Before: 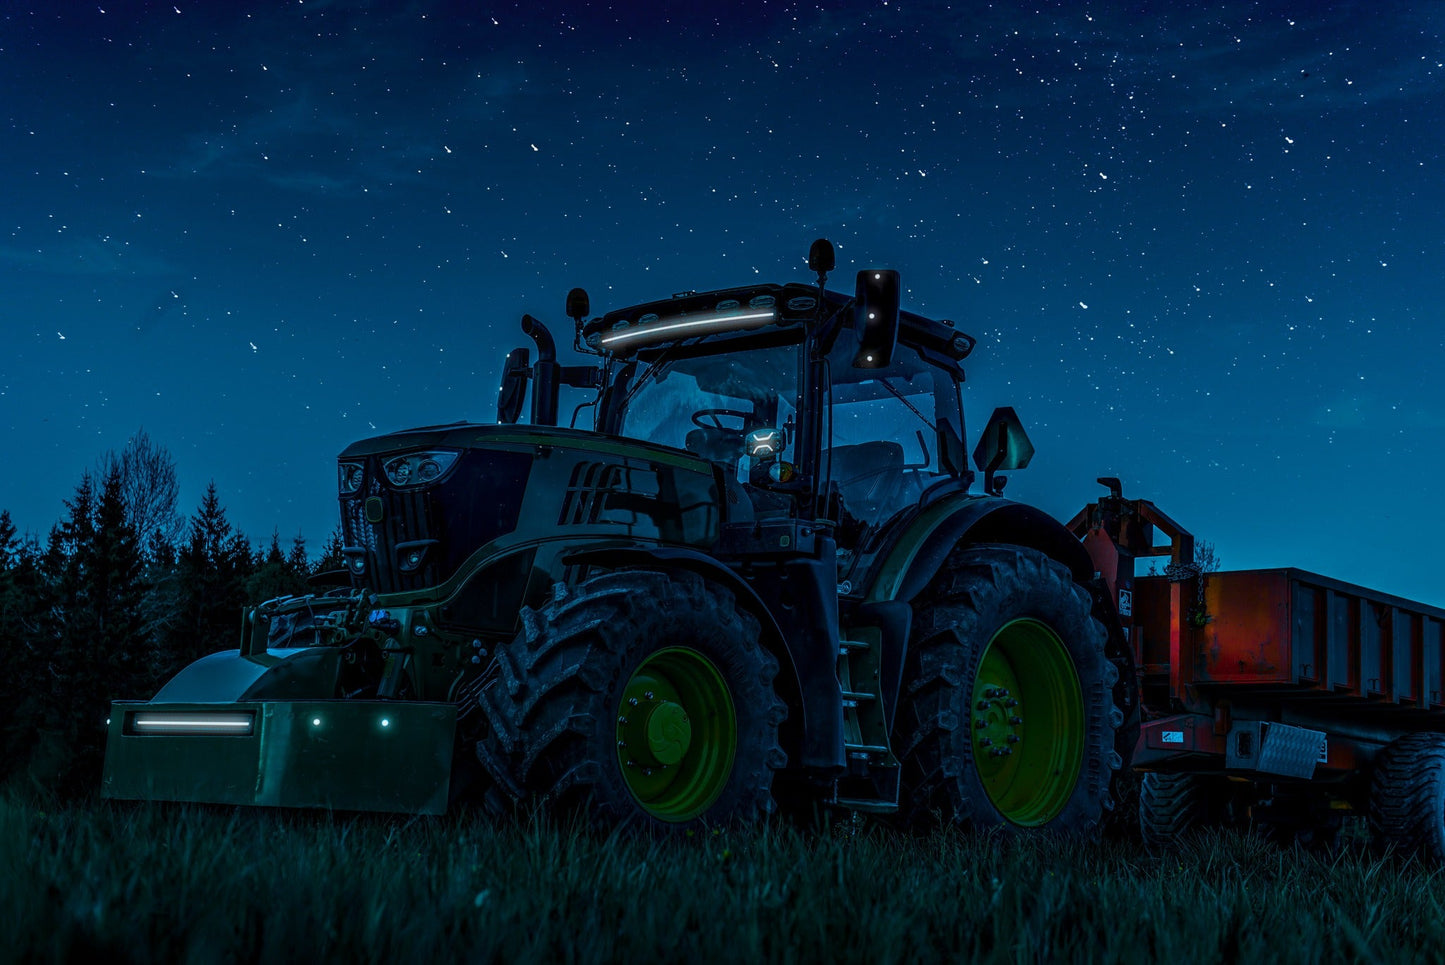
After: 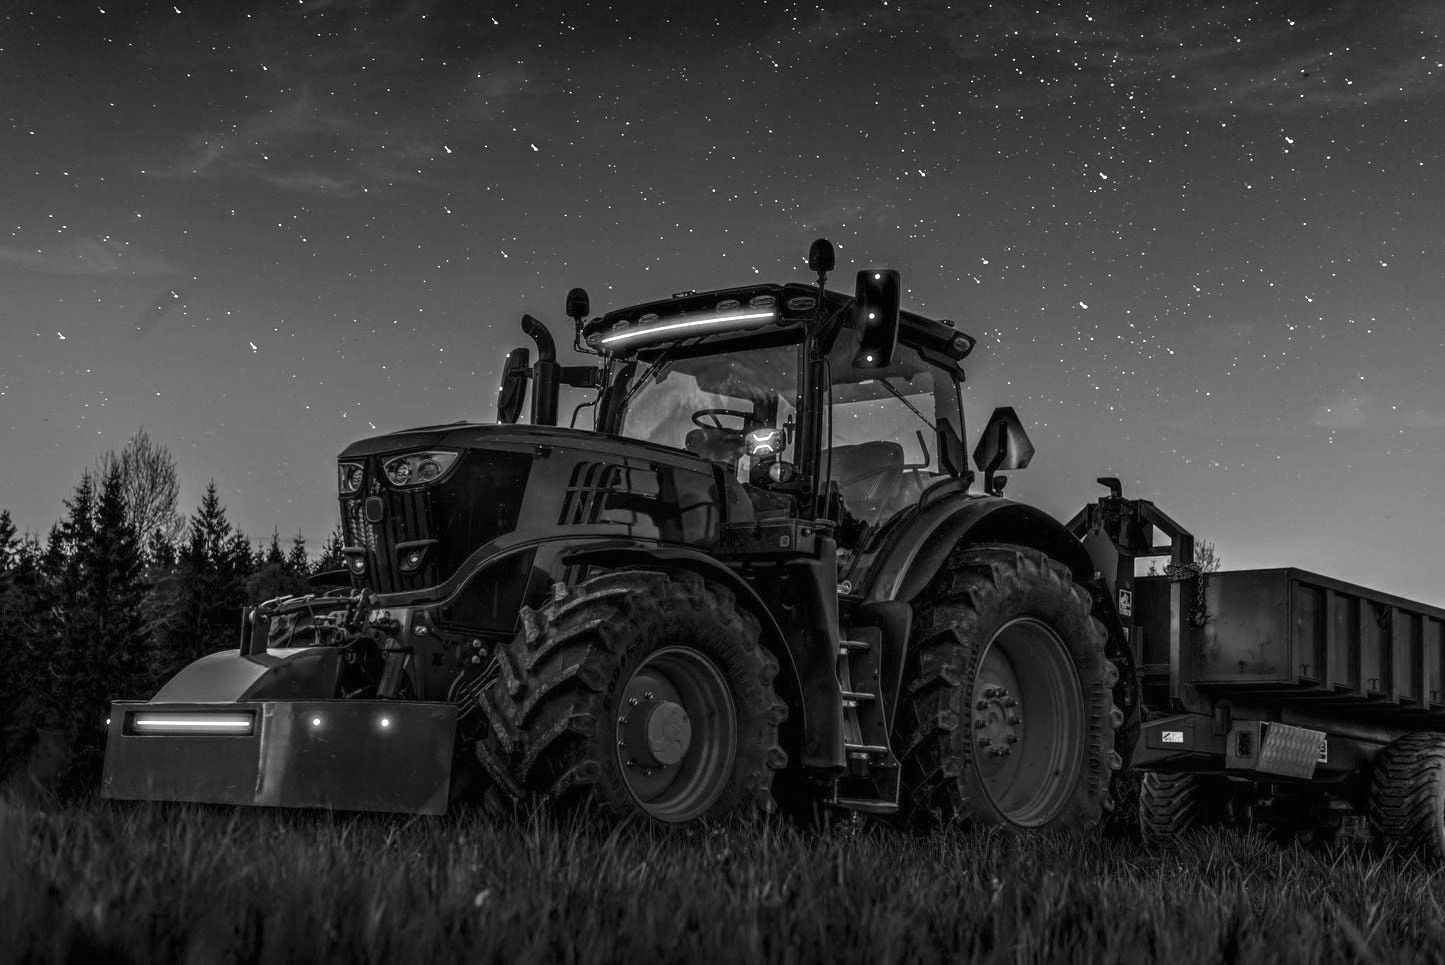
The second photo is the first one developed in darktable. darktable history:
monochrome: on, module defaults
exposure: black level correction 0, exposure 1.2 EV, compensate highlight preservation false
